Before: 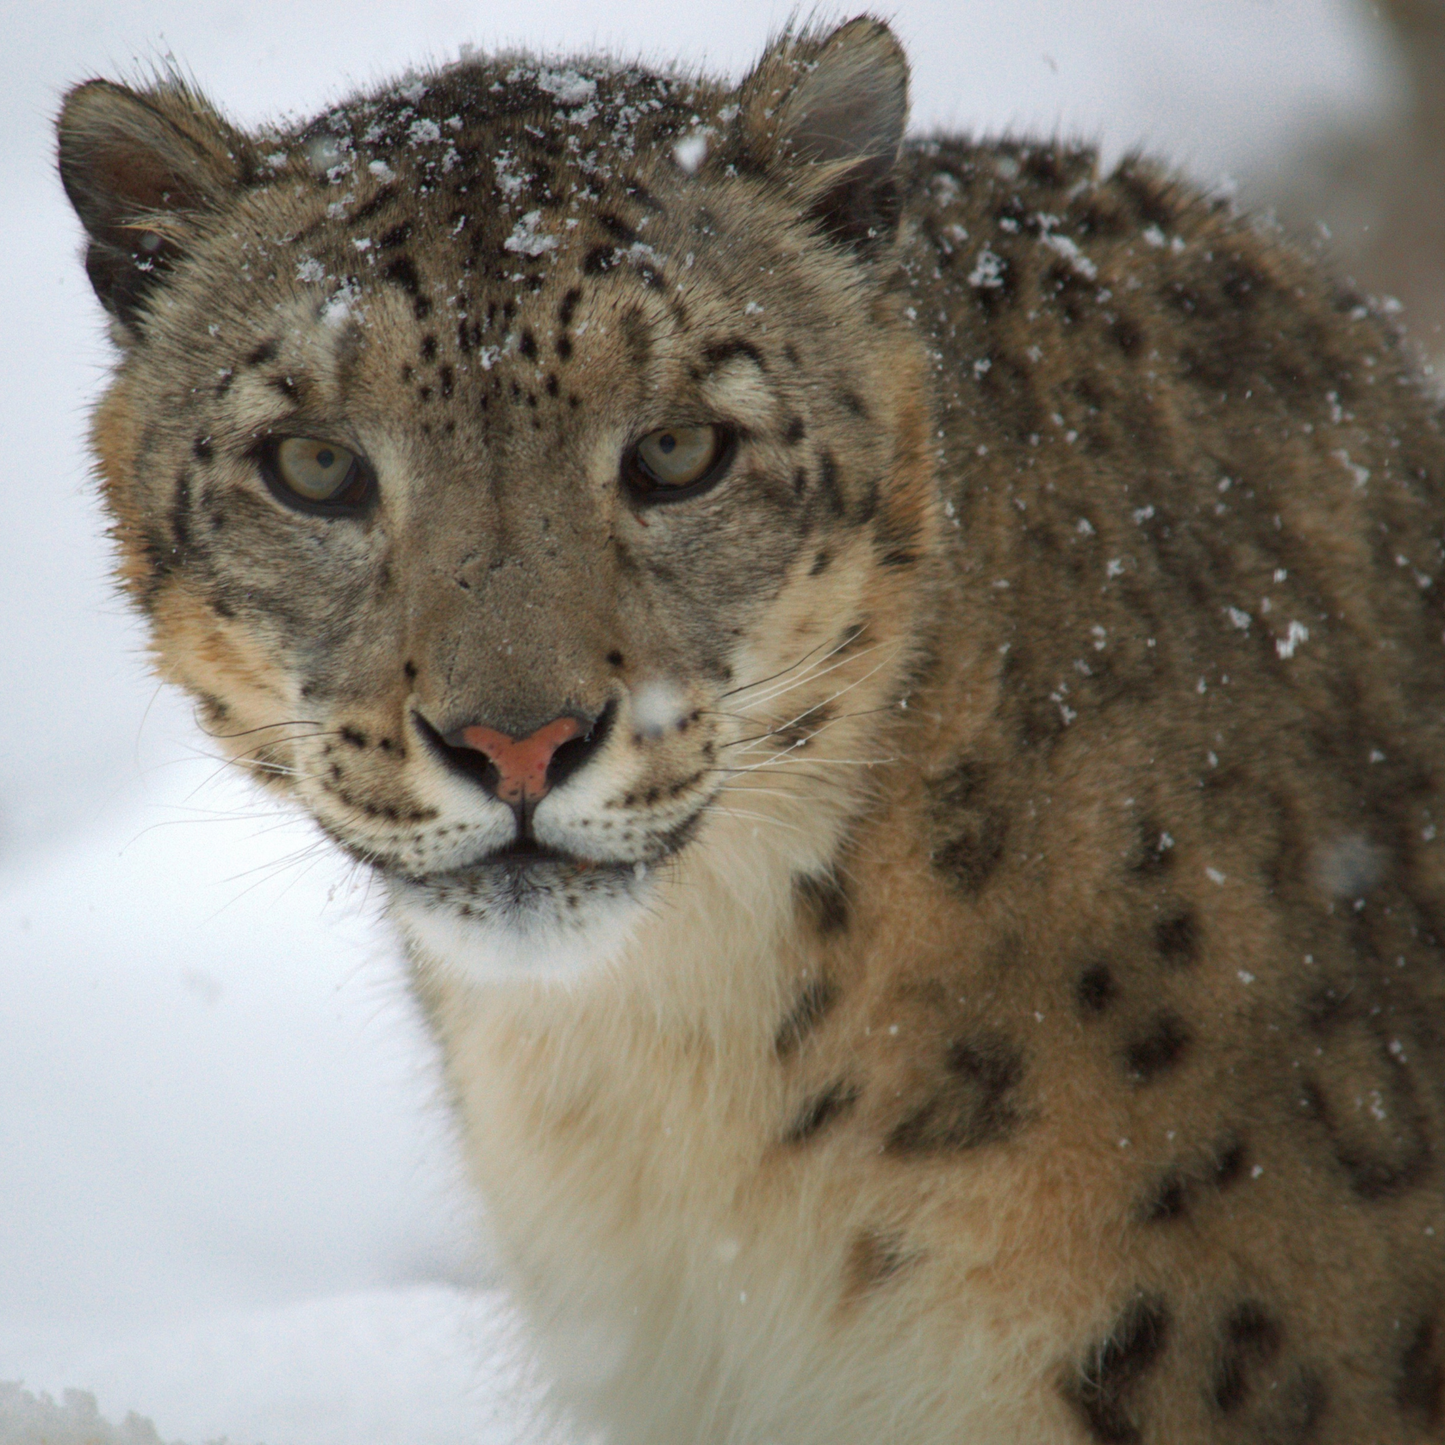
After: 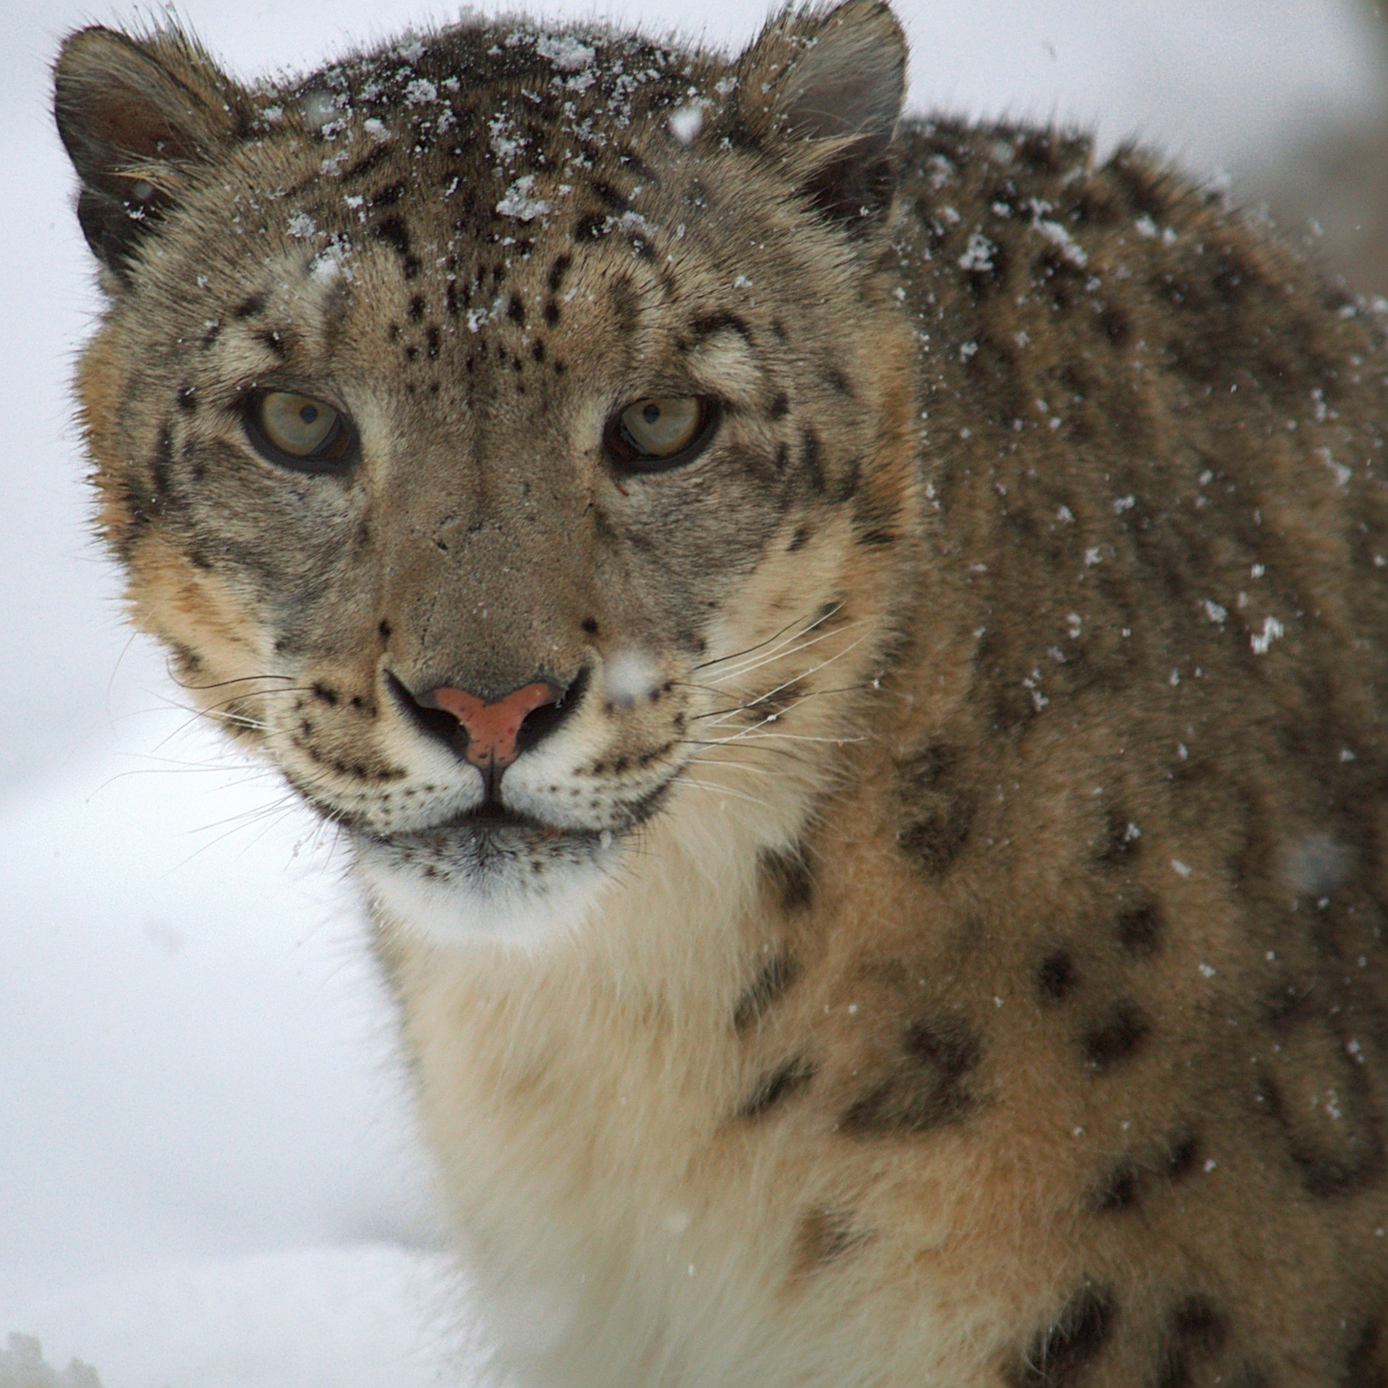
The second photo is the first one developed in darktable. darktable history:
crop and rotate: angle -2.38°
sharpen: on, module defaults
